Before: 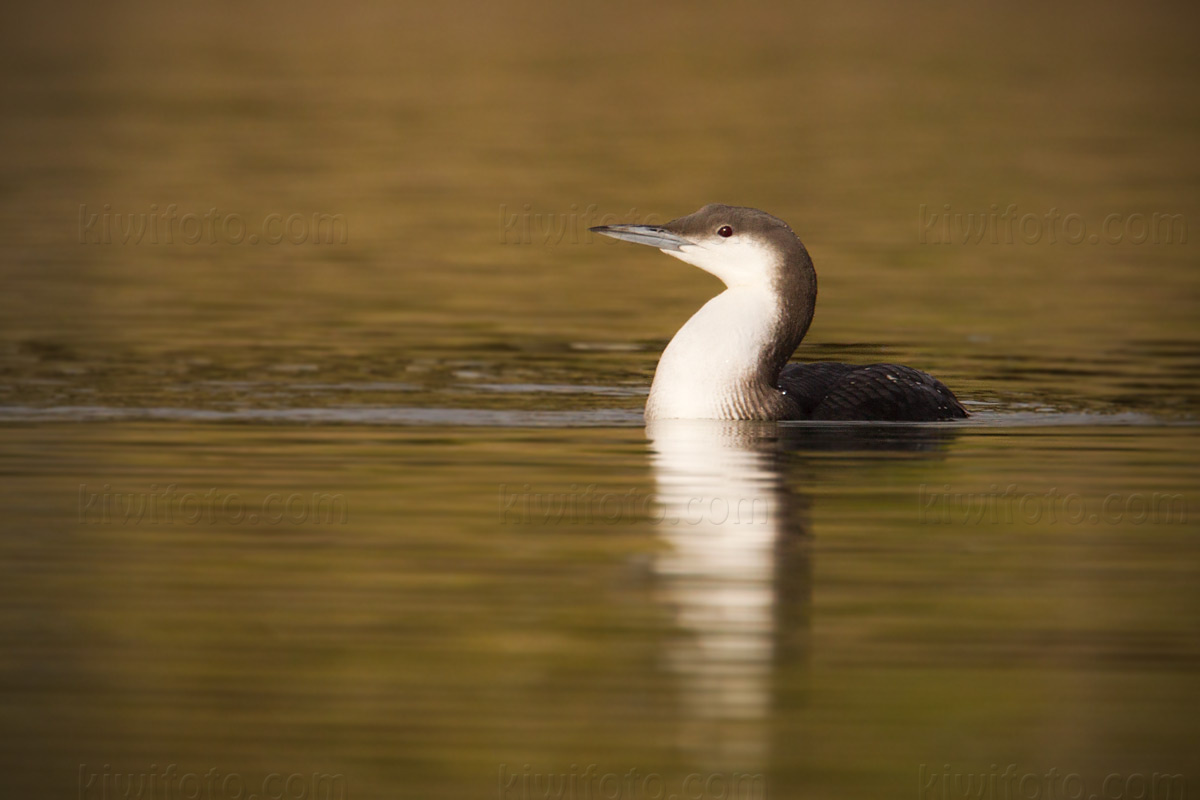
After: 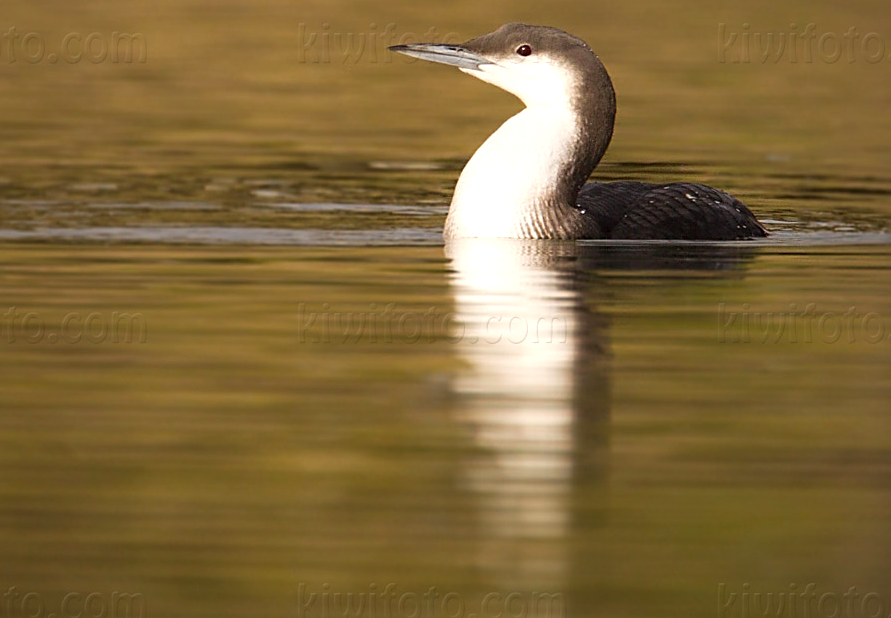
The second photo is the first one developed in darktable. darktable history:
crop: left 16.822%, top 22.699%, right 8.855%
exposure: exposure 0.376 EV, compensate exposure bias true, compensate highlight preservation false
sharpen: on, module defaults
